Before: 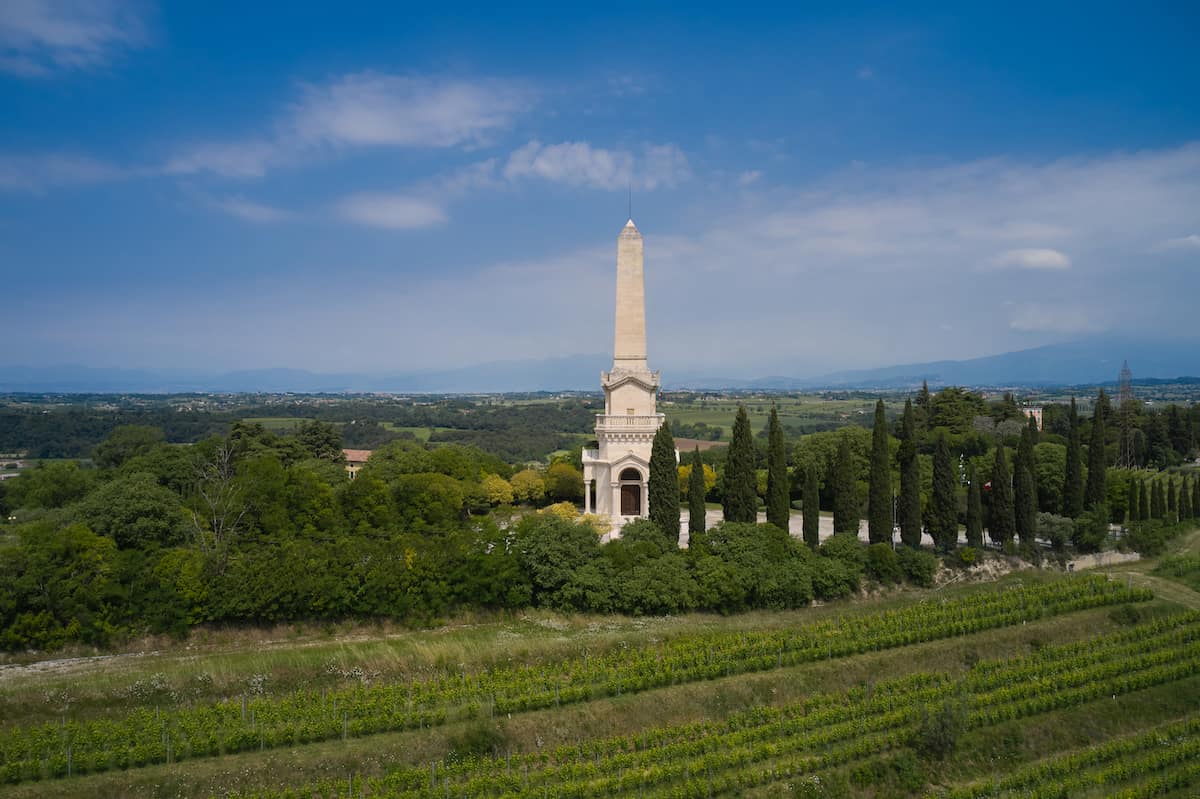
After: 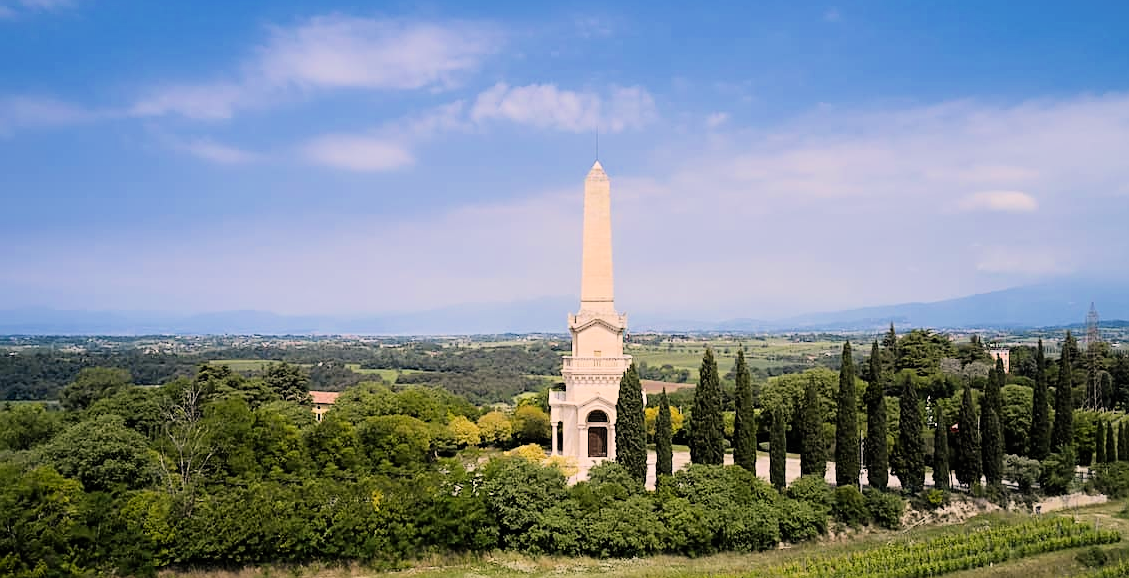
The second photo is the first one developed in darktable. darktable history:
crop: left 2.785%, top 7.376%, right 3.056%, bottom 20.277%
exposure: exposure 0.67 EV, compensate highlight preservation false
color correction: highlights a* 6.81, highlights b* 3.96
sharpen: amount 0.493
tone equalizer: -8 EV -0.423 EV, -7 EV -0.385 EV, -6 EV -0.337 EV, -5 EV -0.229 EV, -3 EV 0.229 EV, -2 EV 0.317 EV, -1 EV 0.405 EV, +0 EV 0.388 EV
contrast brightness saturation: contrast 0.149, brightness 0.045
filmic rgb: black relative exposure -6.9 EV, white relative exposure 5.66 EV, hardness 2.85, color science v6 (2022)
